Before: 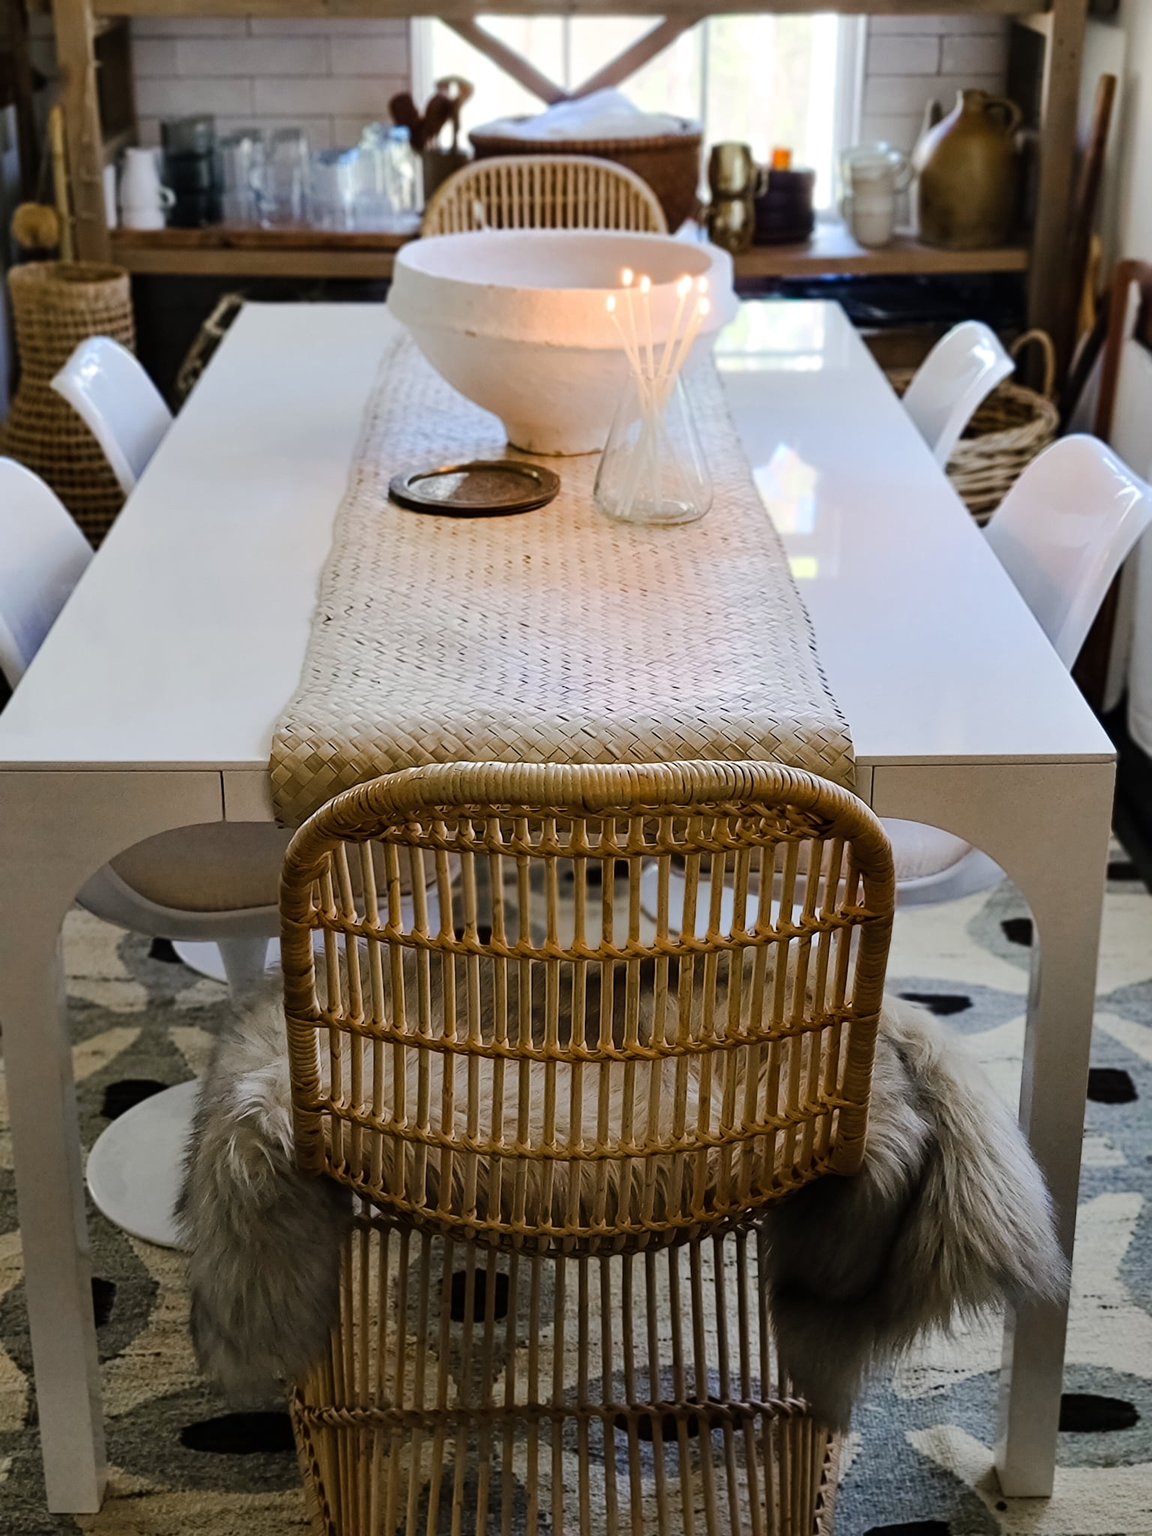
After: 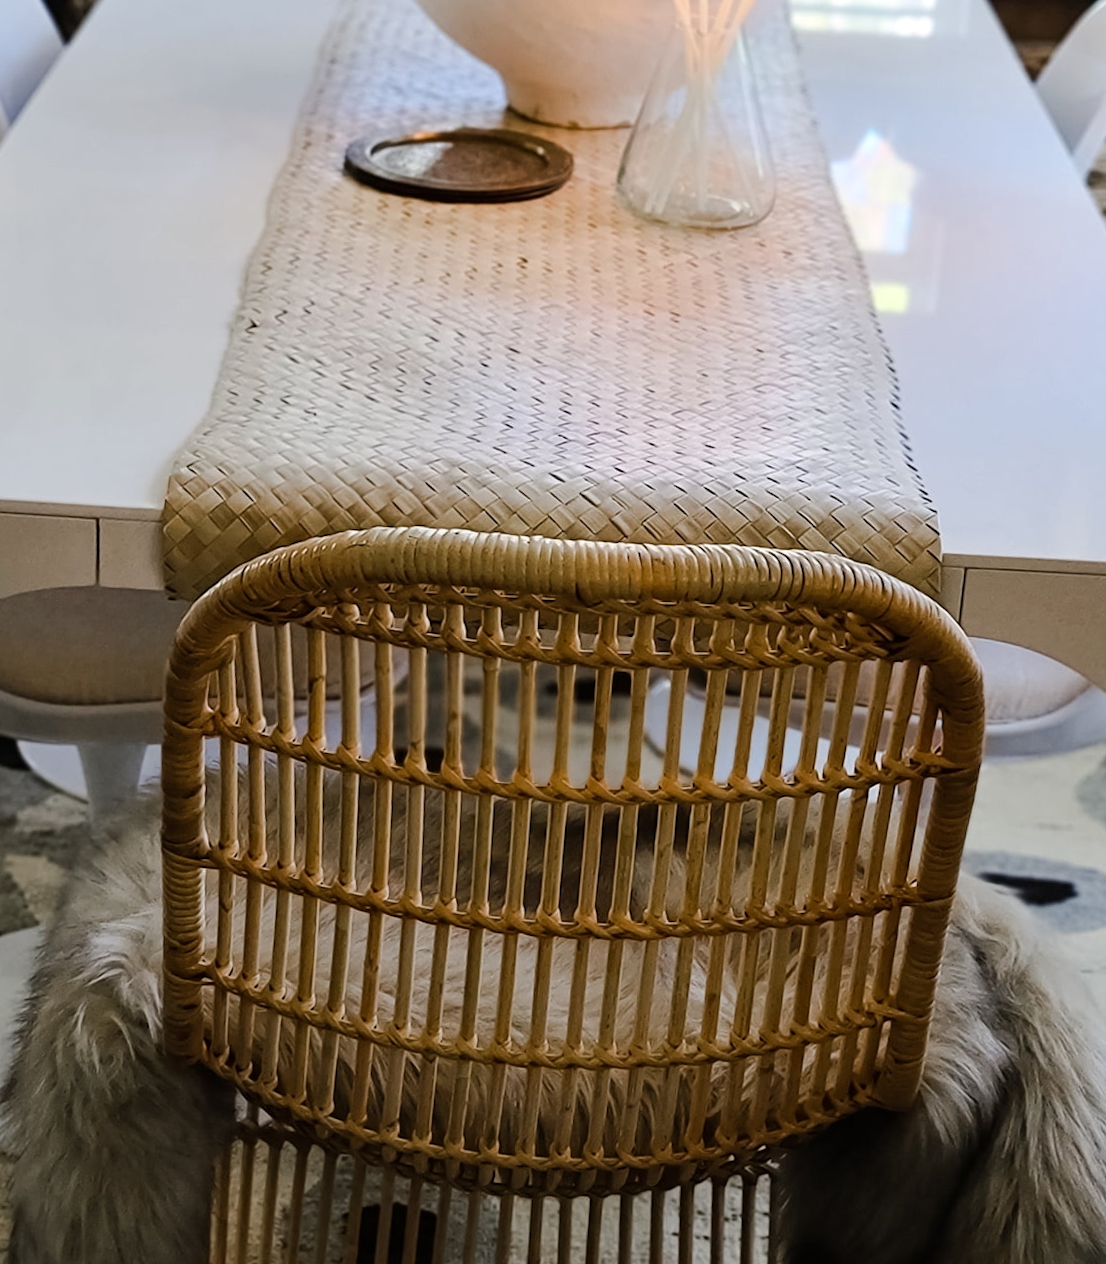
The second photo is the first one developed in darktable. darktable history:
crop and rotate: angle -3.69°, left 9.796%, top 21.174%, right 12.133%, bottom 11.934%
